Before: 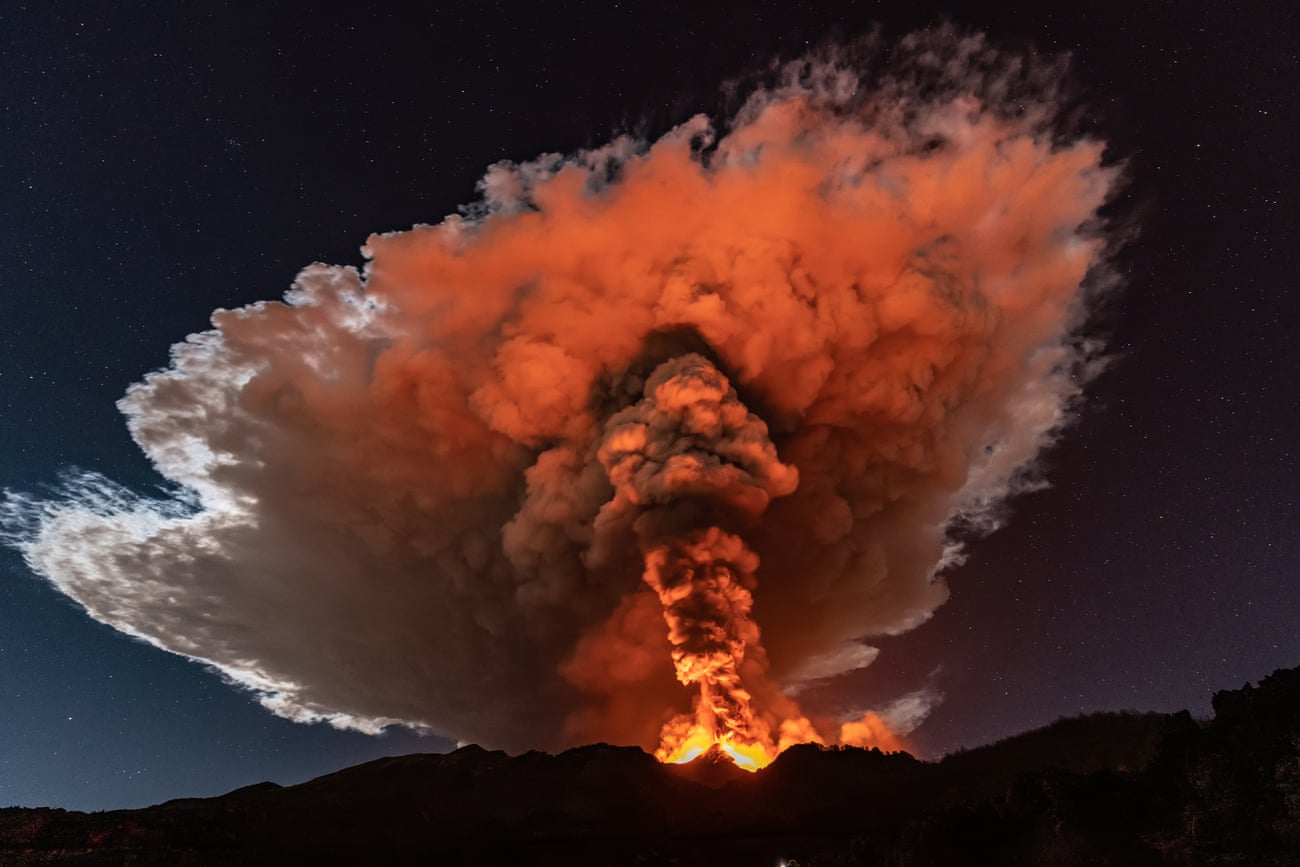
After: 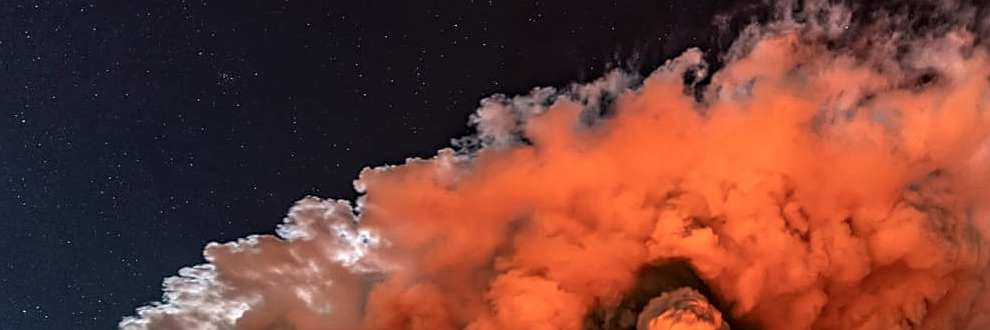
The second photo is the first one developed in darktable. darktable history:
crop: left 0.552%, top 7.641%, right 23.29%, bottom 54.265%
local contrast: on, module defaults
sharpen: on, module defaults
exposure: black level correction 0.001, exposure 0.499 EV, compensate exposure bias true, compensate highlight preservation false
